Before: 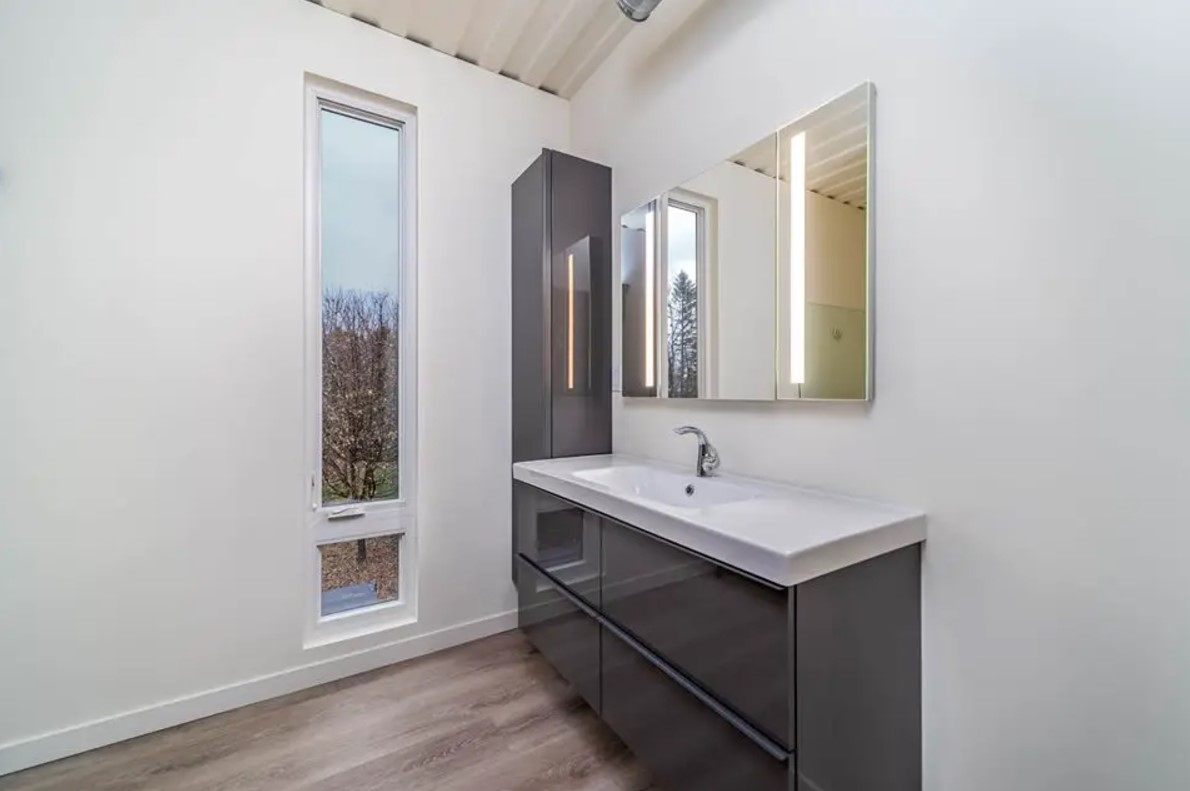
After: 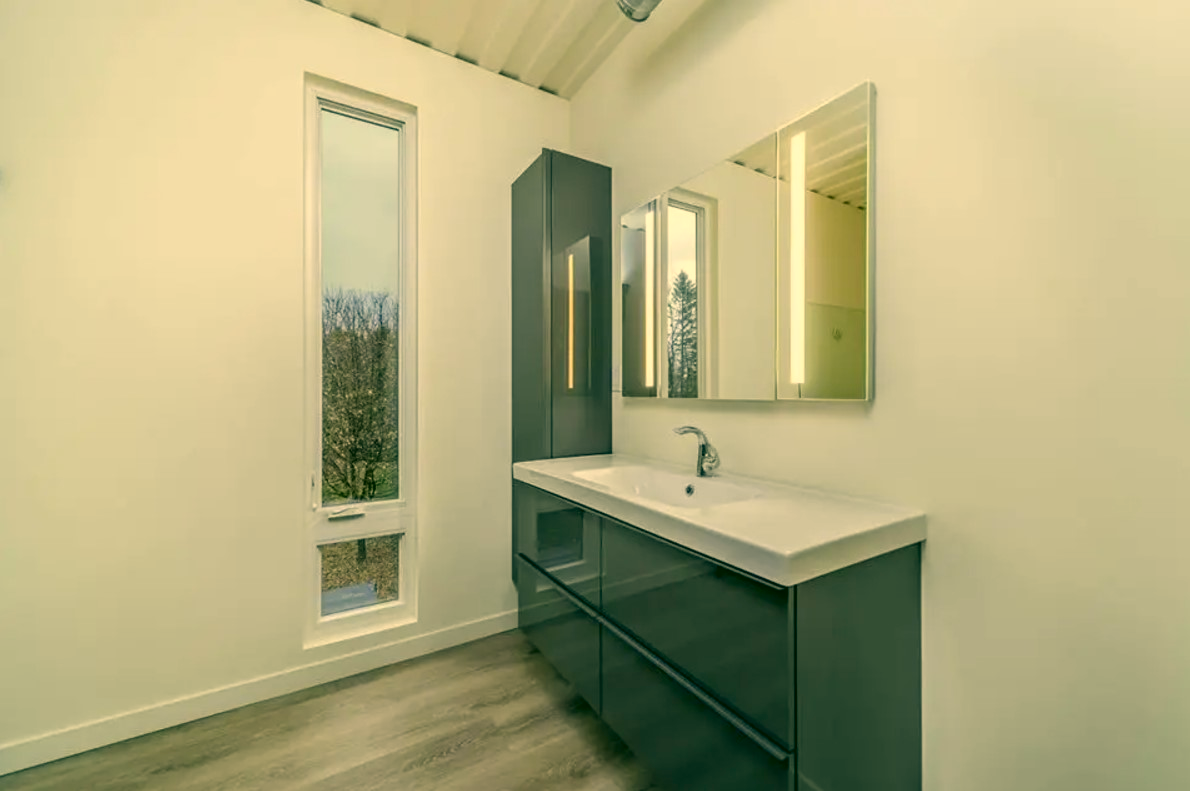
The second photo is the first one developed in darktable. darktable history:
color correction: highlights a* 5.67, highlights b* 32.91, shadows a* -25.64, shadows b* 3.81
